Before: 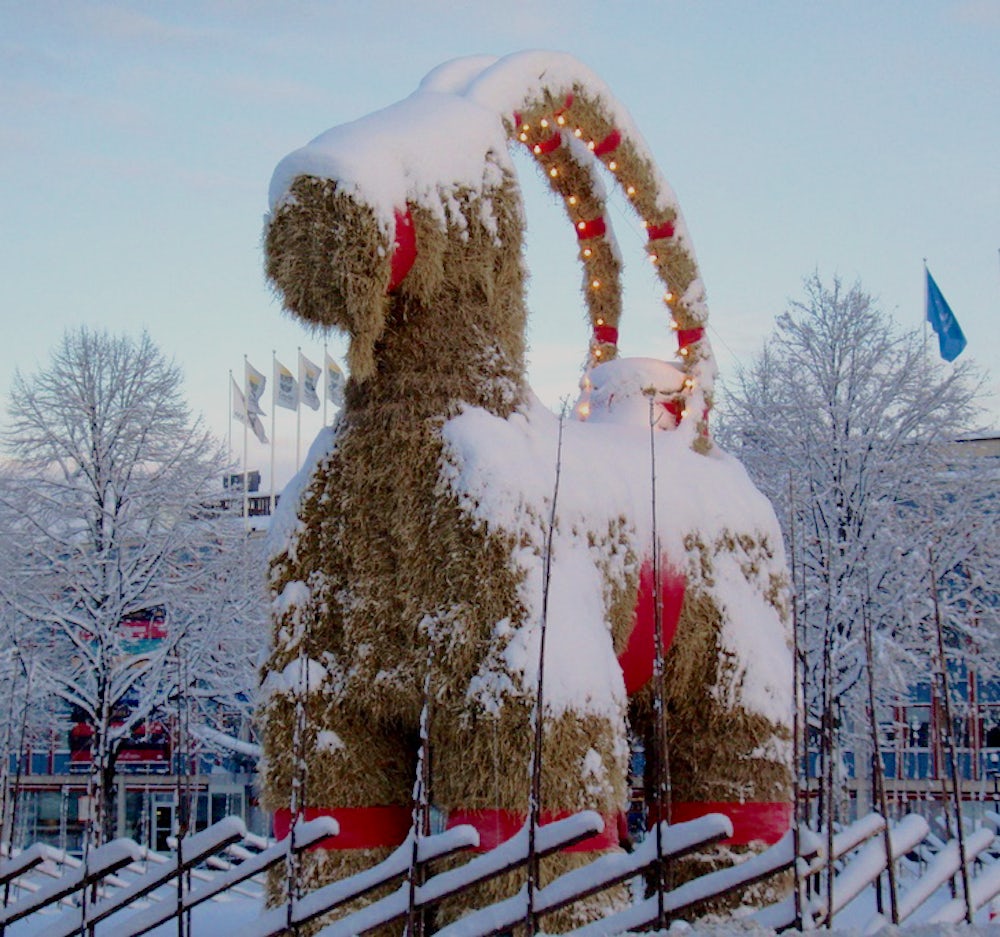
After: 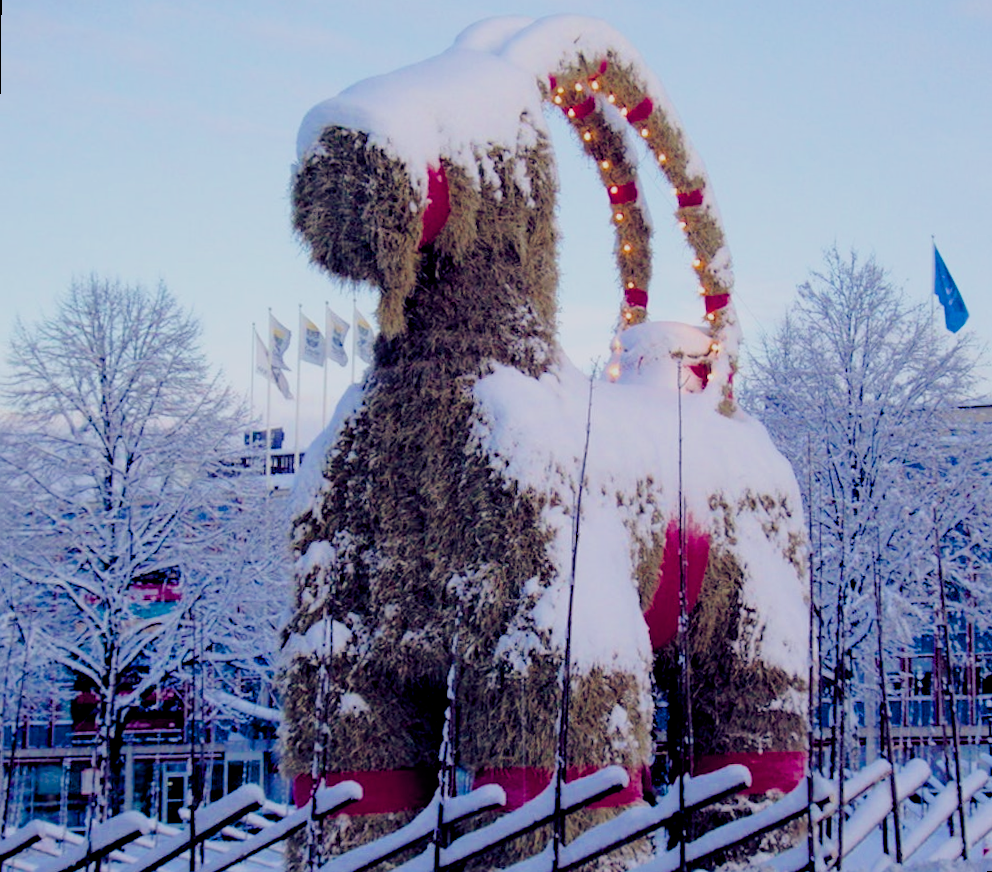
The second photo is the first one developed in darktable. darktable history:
rotate and perspective: rotation 0.679°, lens shift (horizontal) 0.136, crop left 0.009, crop right 0.991, crop top 0.078, crop bottom 0.95
exposure: exposure 0.3 EV, compensate highlight preservation false
filmic rgb: hardness 4.17
color balance rgb: shadows lift › luminance -41.13%, shadows lift › chroma 14.13%, shadows lift › hue 260°, power › luminance -3.76%, power › chroma 0.56%, power › hue 40.37°, highlights gain › luminance 16.81%, highlights gain › chroma 2.94%, highlights gain › hue 260°, global offset › luminance -0.29%, global offset › chroma 0.31%, global offset › hue 260°, perceptual saturation grading › global saturation 20%, perceptual saturation grading › highlights -13.92%, perceptual saturation grading › shadows 50%
